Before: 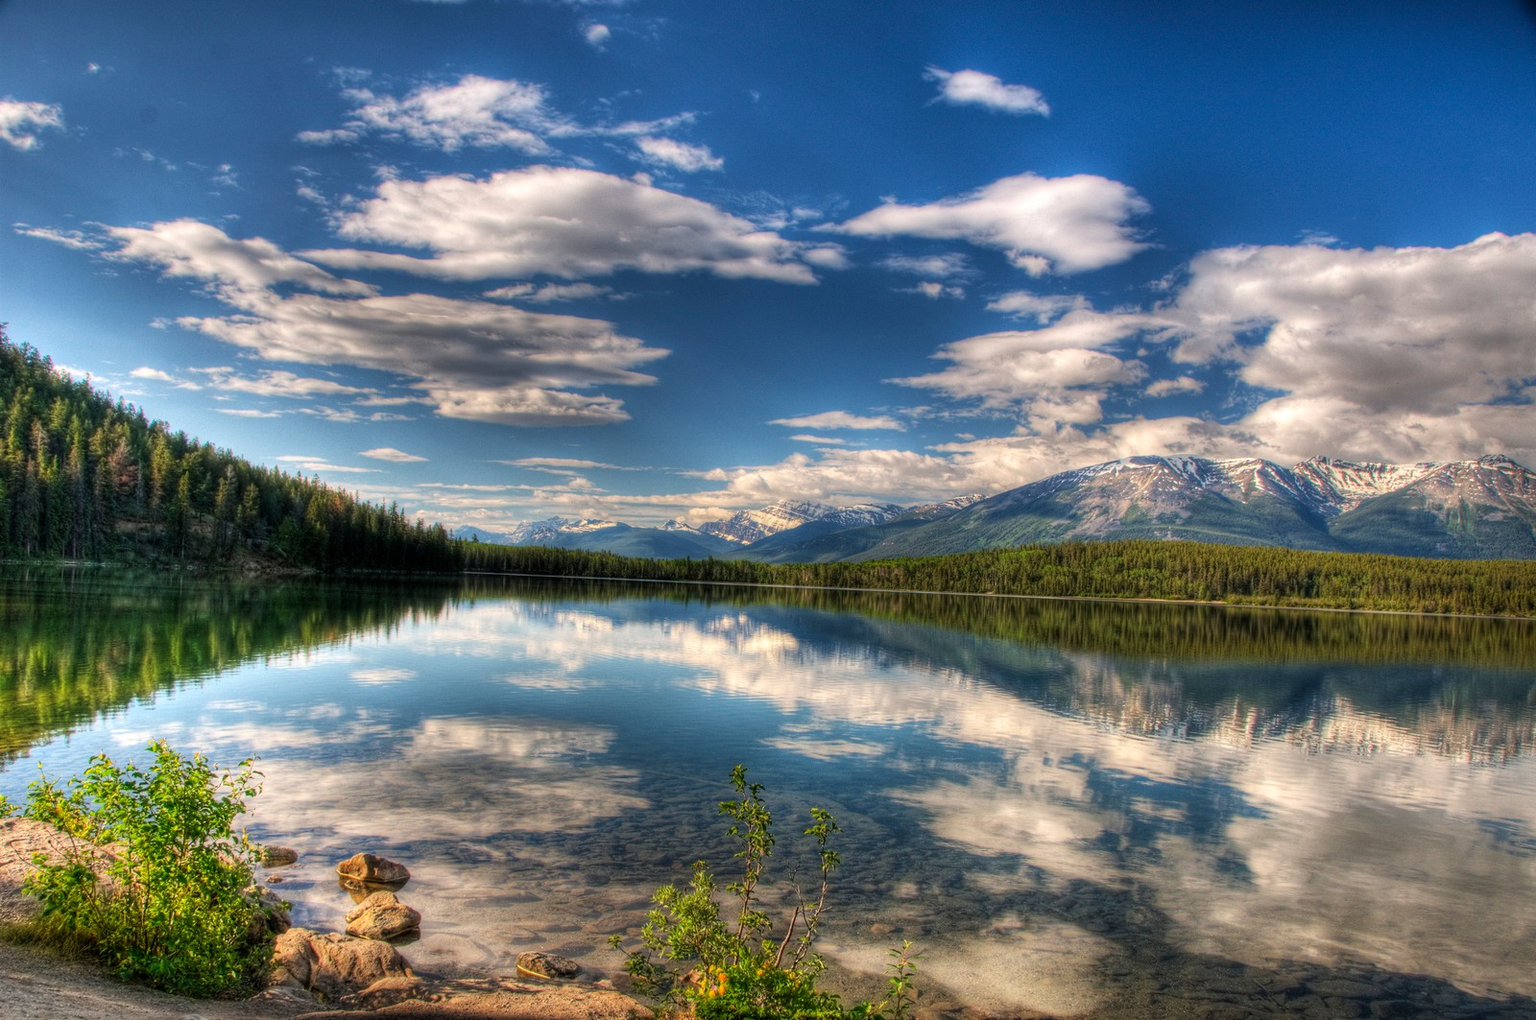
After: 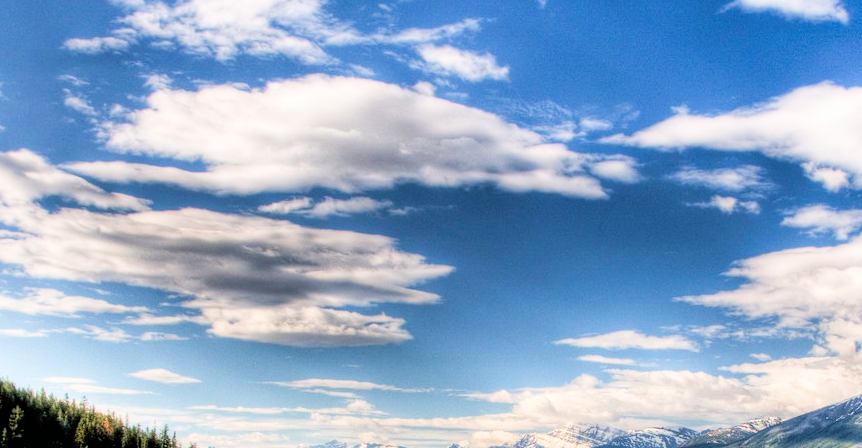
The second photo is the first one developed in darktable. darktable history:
shadows and highlights: shadows 37.19, highlights -27.01, soften with gaussian
tone equalizer: -8 EV -1.11 EV, -7 EV -1.01 EV, -6 EV -0.865 EV, -5 EV -0.578 EV, -3 EV 0.571 EV, -2 EV 0.864 EV, -1 EV 1 EV, +0 EV 1.07 EV
filmic rgb: black relative exposure -5 EV, white relative exposure 3.95 EV, hardness 2.88, contrast 1.297, highlights saturation mix -29.08%
exposure: black level correction 0.002, exposure 0.146 EV, compensate highlight preservation false
crop: left 15.358%, top 9.259%, right 30.742%, bottom 48.554%
